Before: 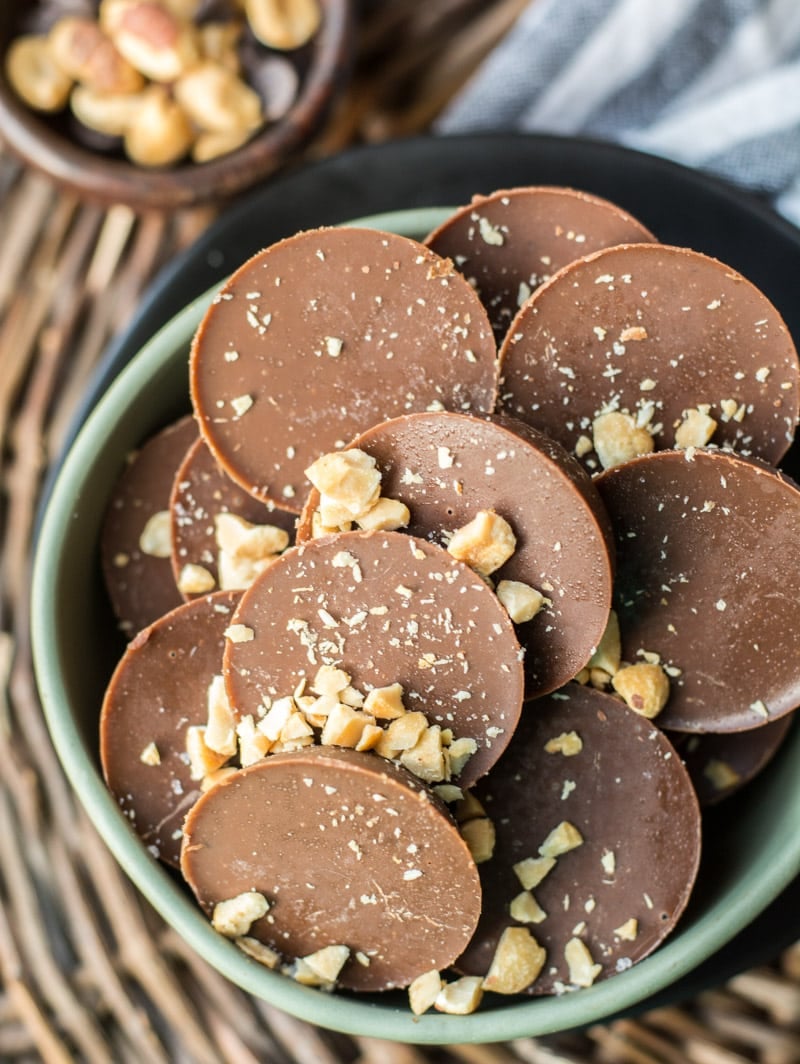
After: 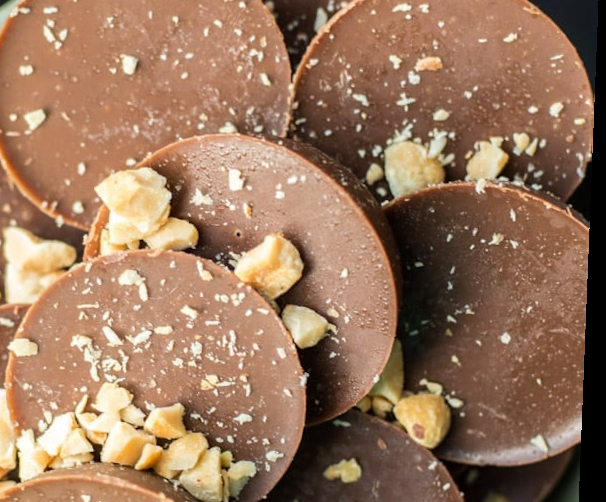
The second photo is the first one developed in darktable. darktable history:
rotate and perspective: rotation 2.27°, automatic cropping off
crop and rotate: left 27.938%, top 27.046%, bottom 27.046%
